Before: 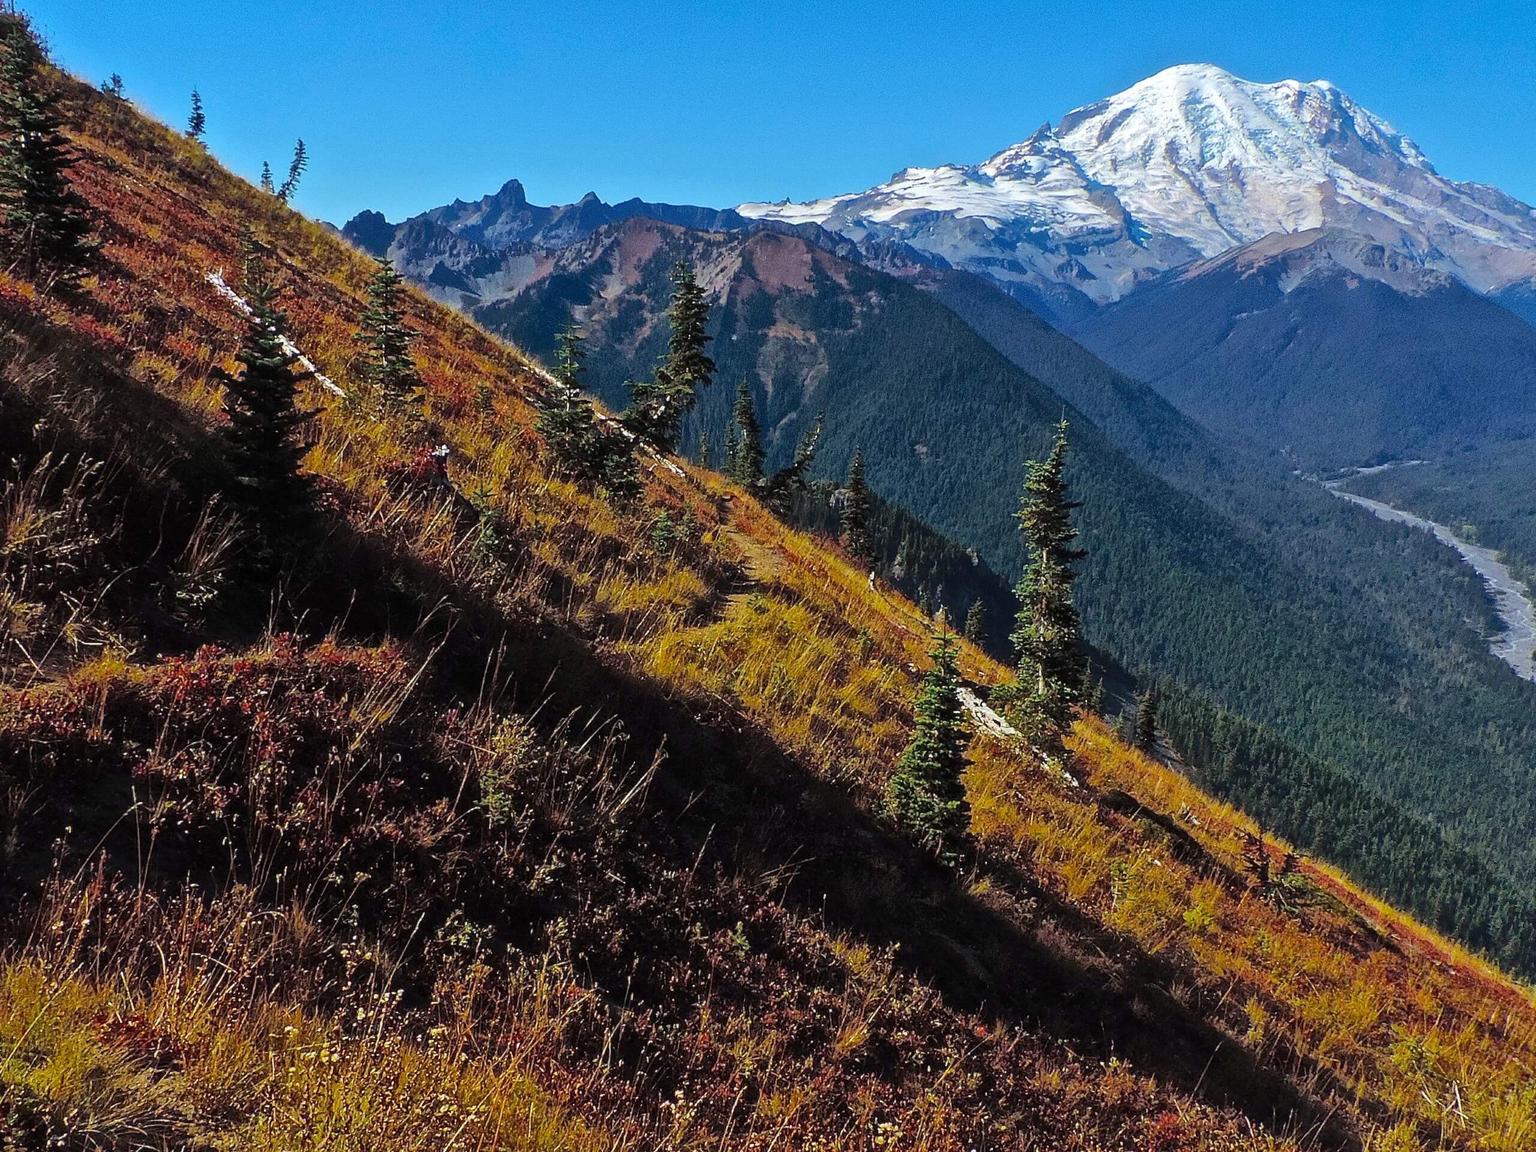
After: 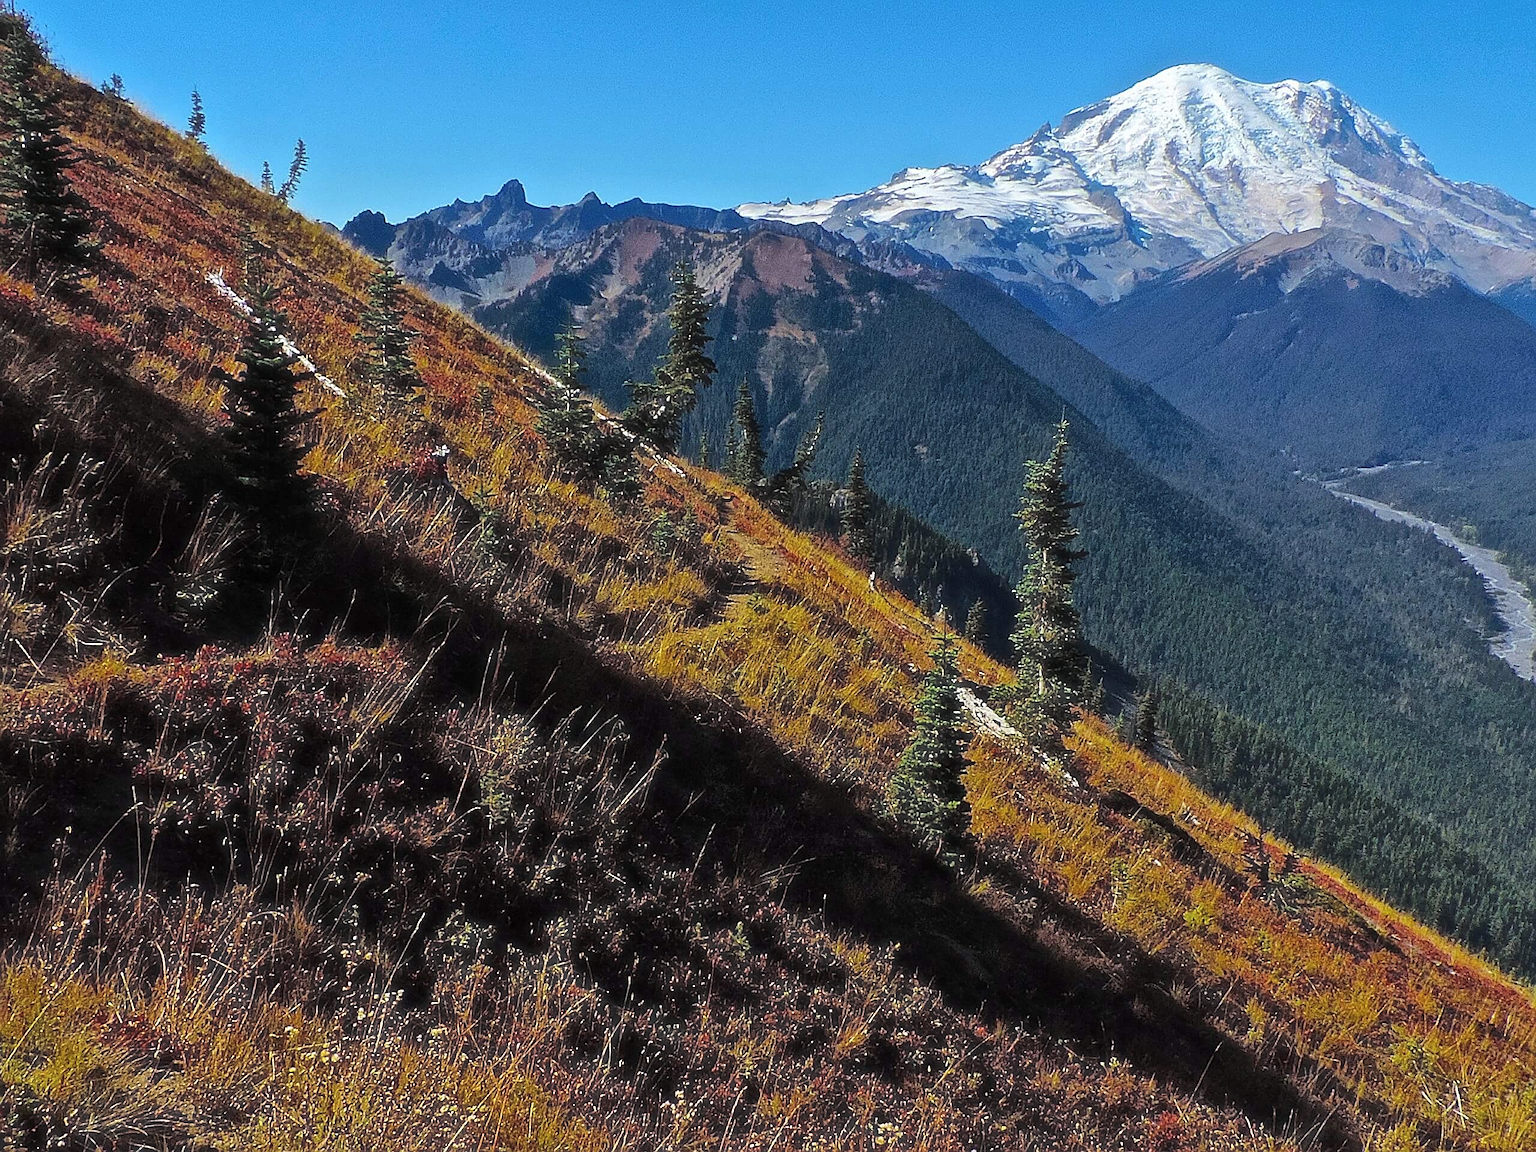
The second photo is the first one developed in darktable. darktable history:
sharpen: on, module defaults
haze removal: strength -0.114, compatibility mode true
